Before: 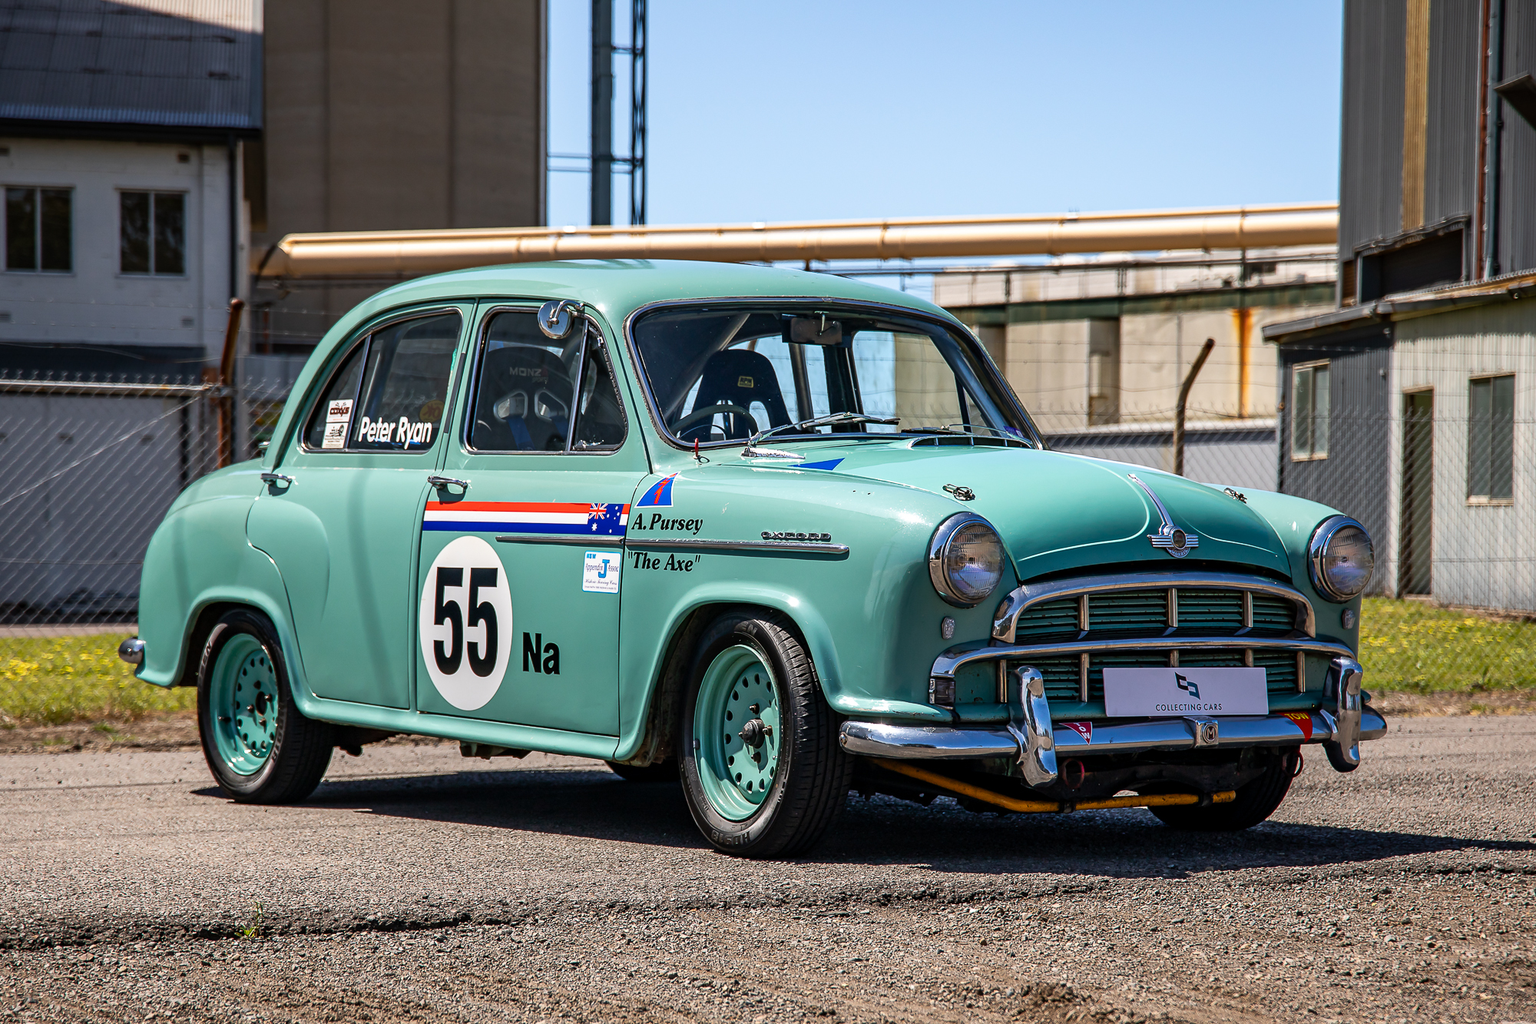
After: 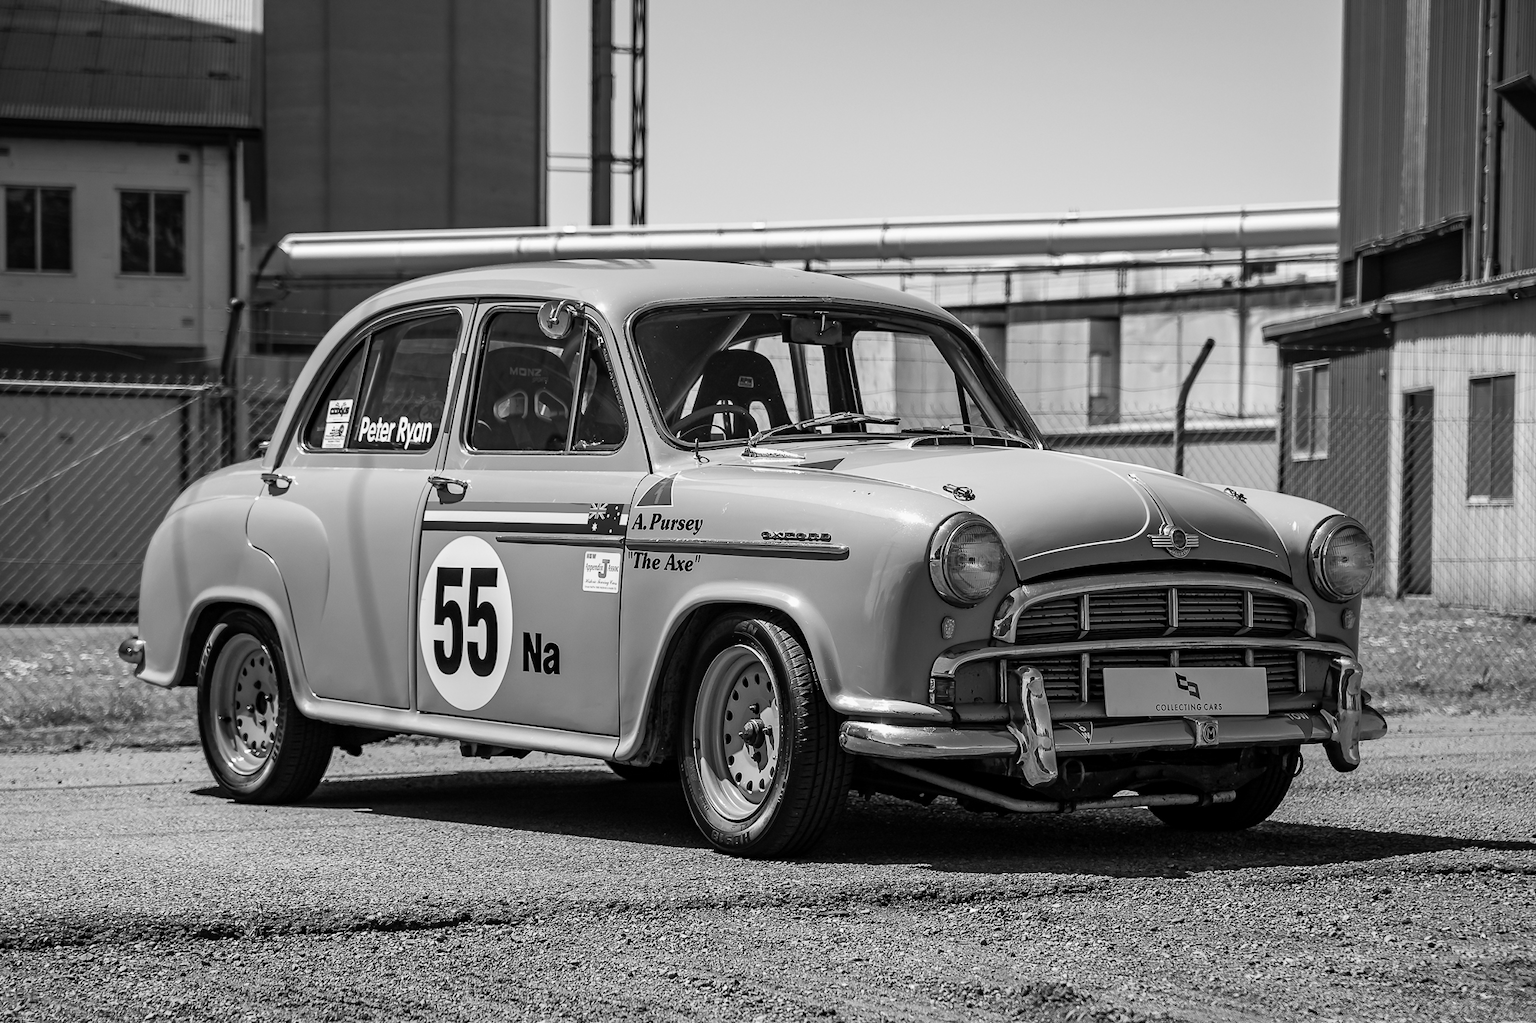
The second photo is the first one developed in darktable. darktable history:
contrast brightness saturation: contrast 0.04, saturation 0.16
monochrome: a -6.99, b 35.61, size 1.4
